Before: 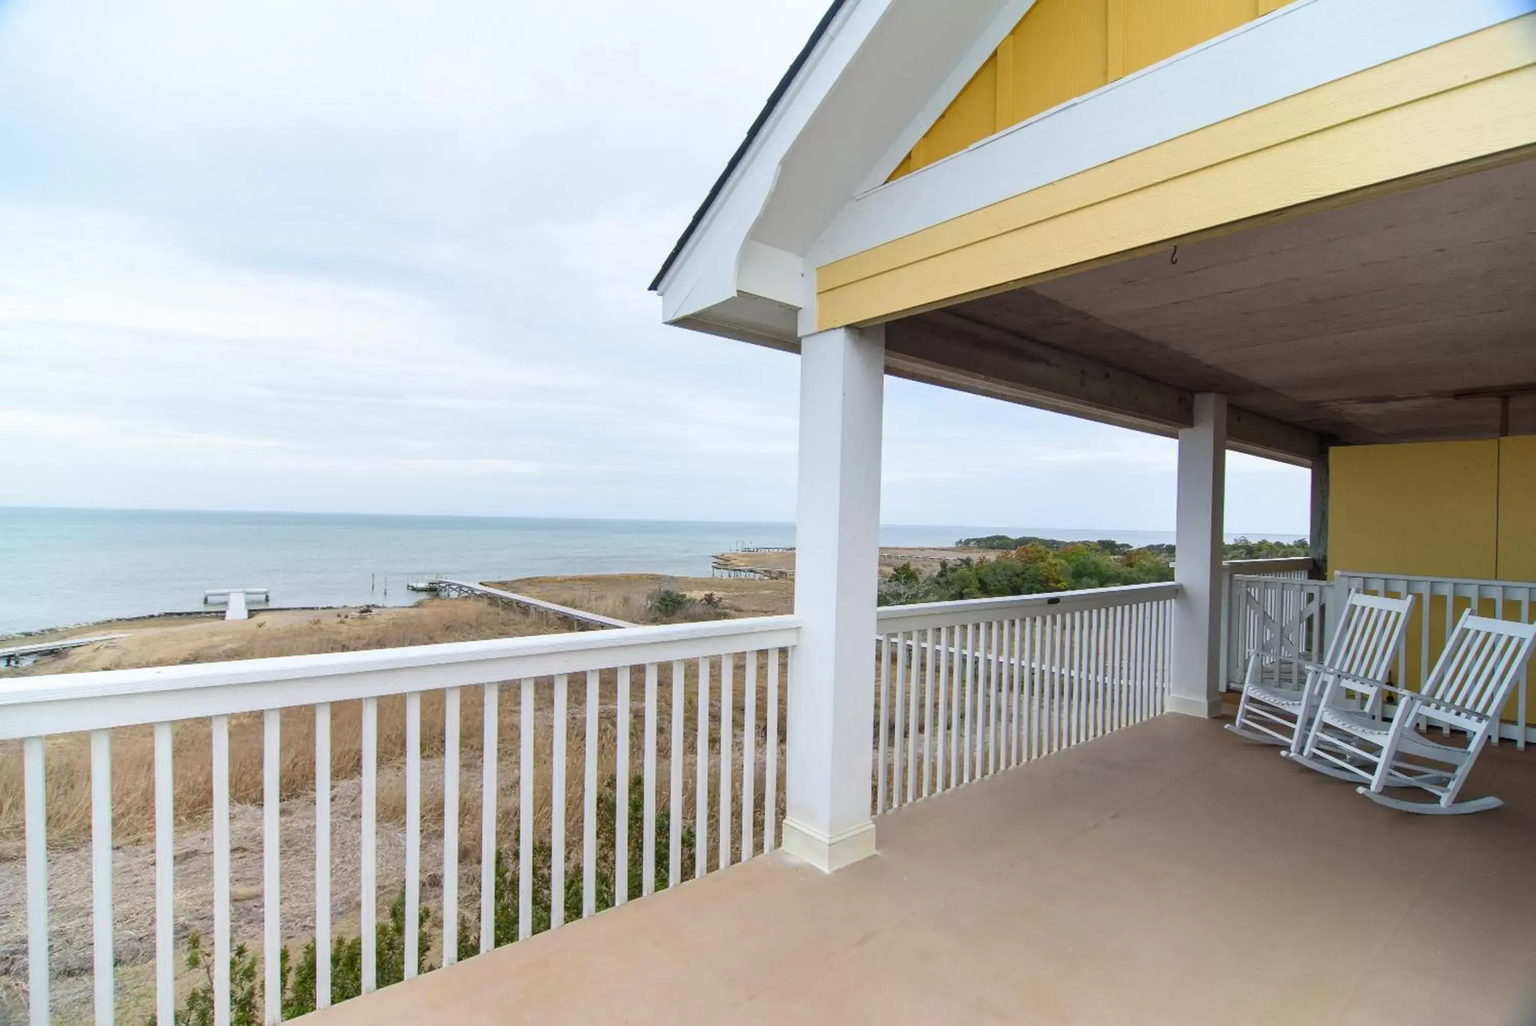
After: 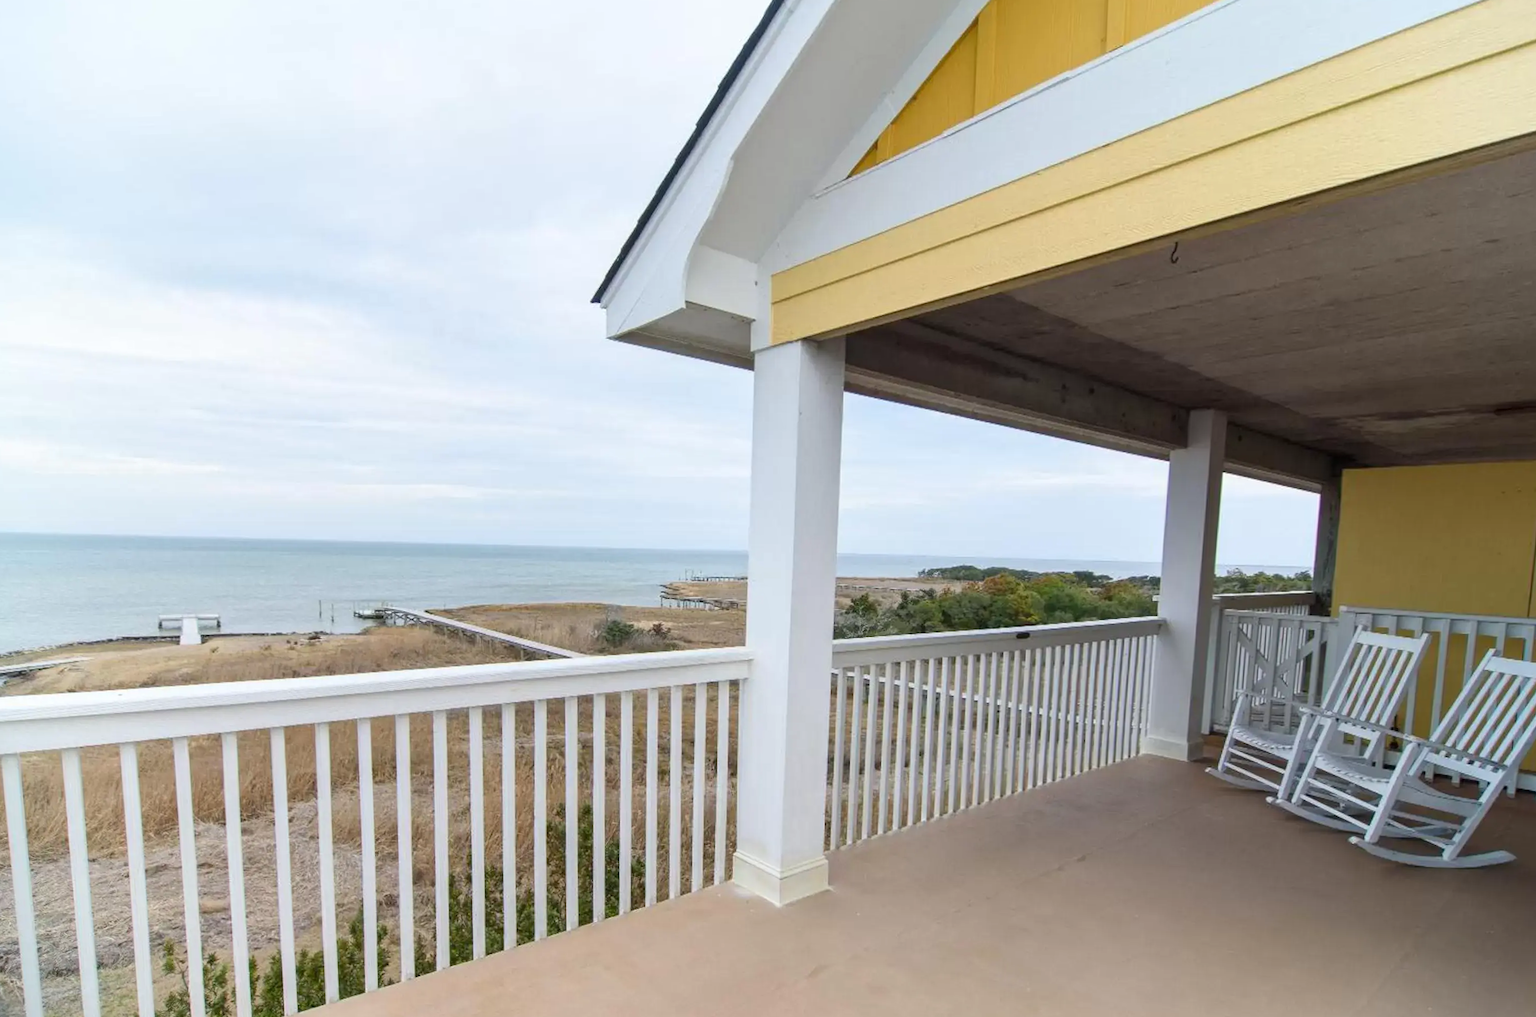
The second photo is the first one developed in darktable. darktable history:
rotate and perspective: rotation 0.062°, lens shift (vertical) 0.115, lens shift (horizontal) -0.133, crop left 0.047, crop right 0.94, crop top 0.061, crop bottom 0.94
local contrast: mode bilateral grid, contrast 10, coarseness 25, detail 115%, midtone range 0.2
